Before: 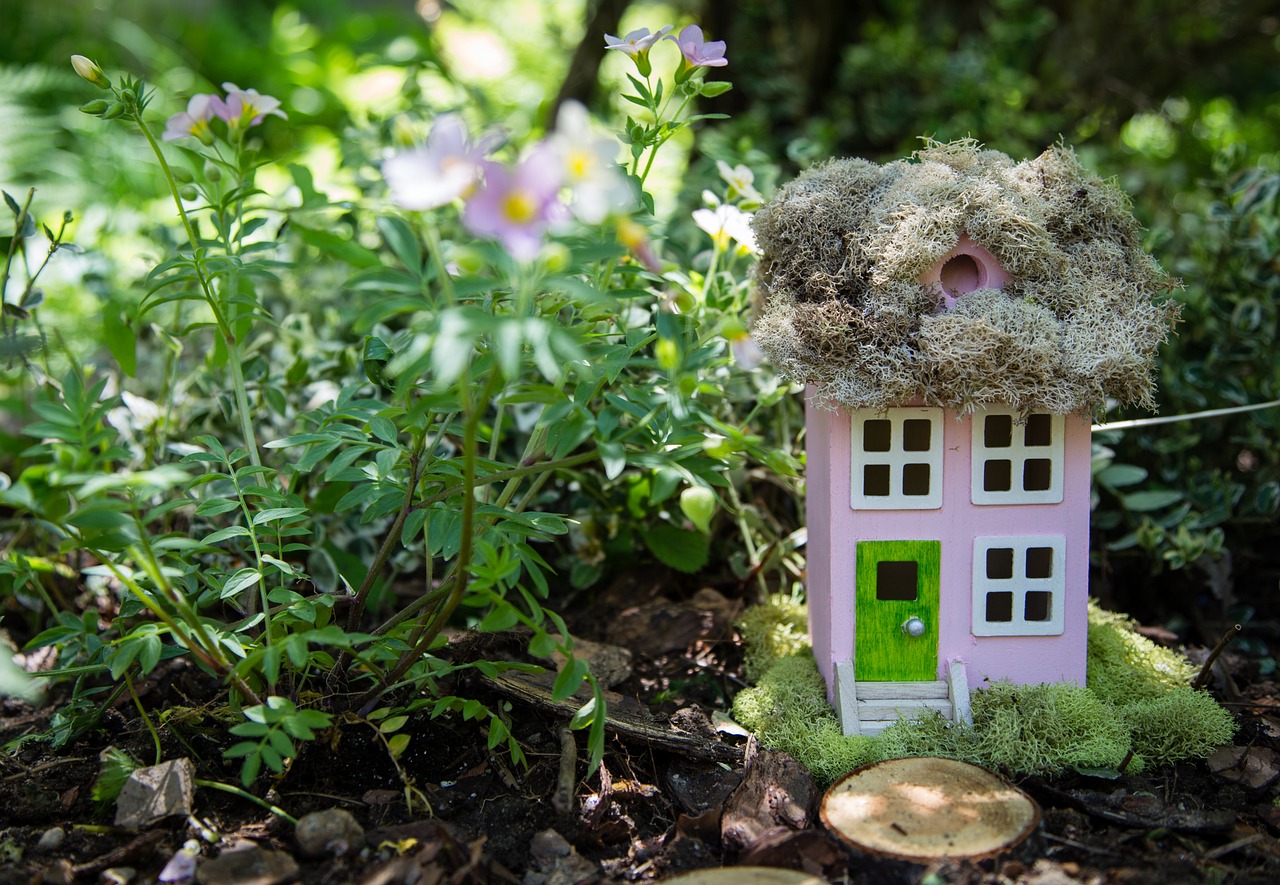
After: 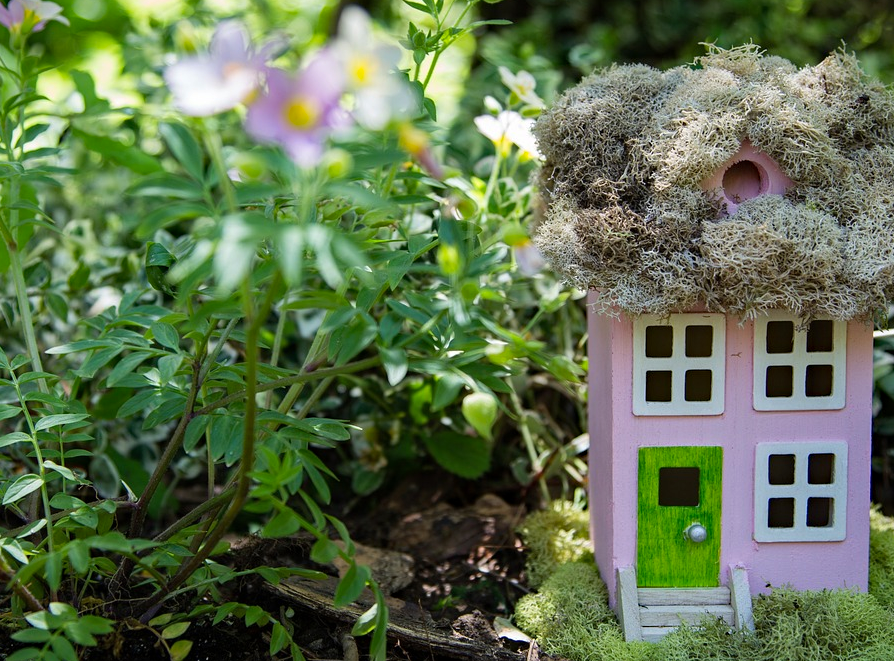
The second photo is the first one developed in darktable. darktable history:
crop and rotate: left 17.105%, top 10.633%, right 13.006%, bottom 14.613%
haze removal: adaptive false
